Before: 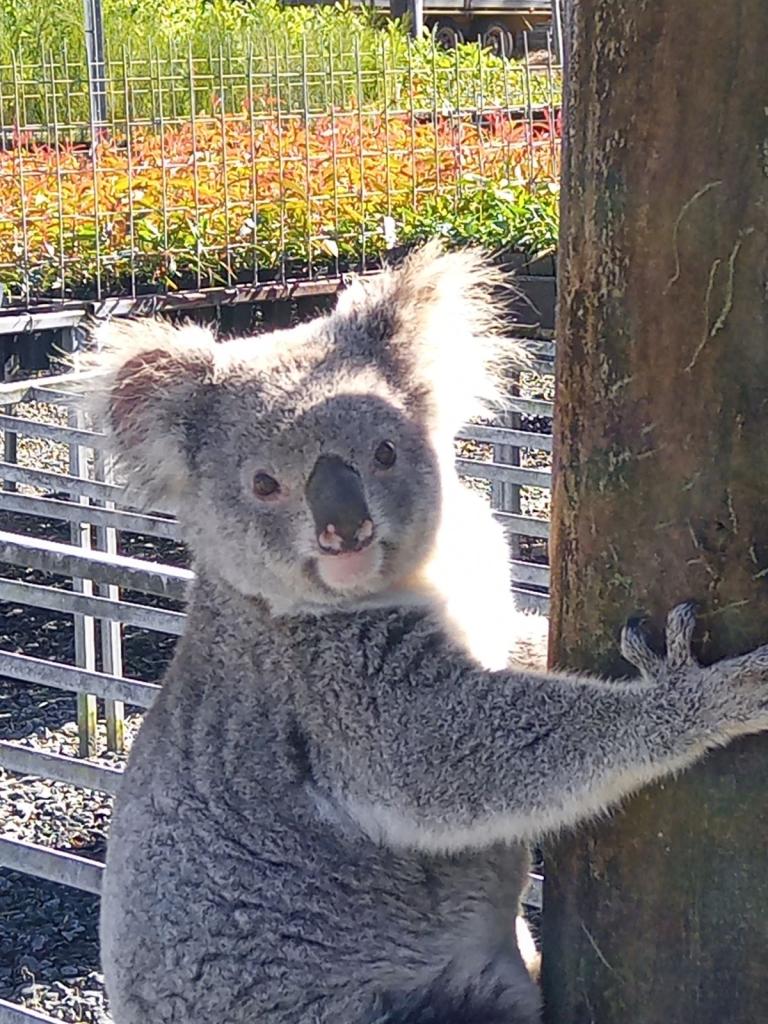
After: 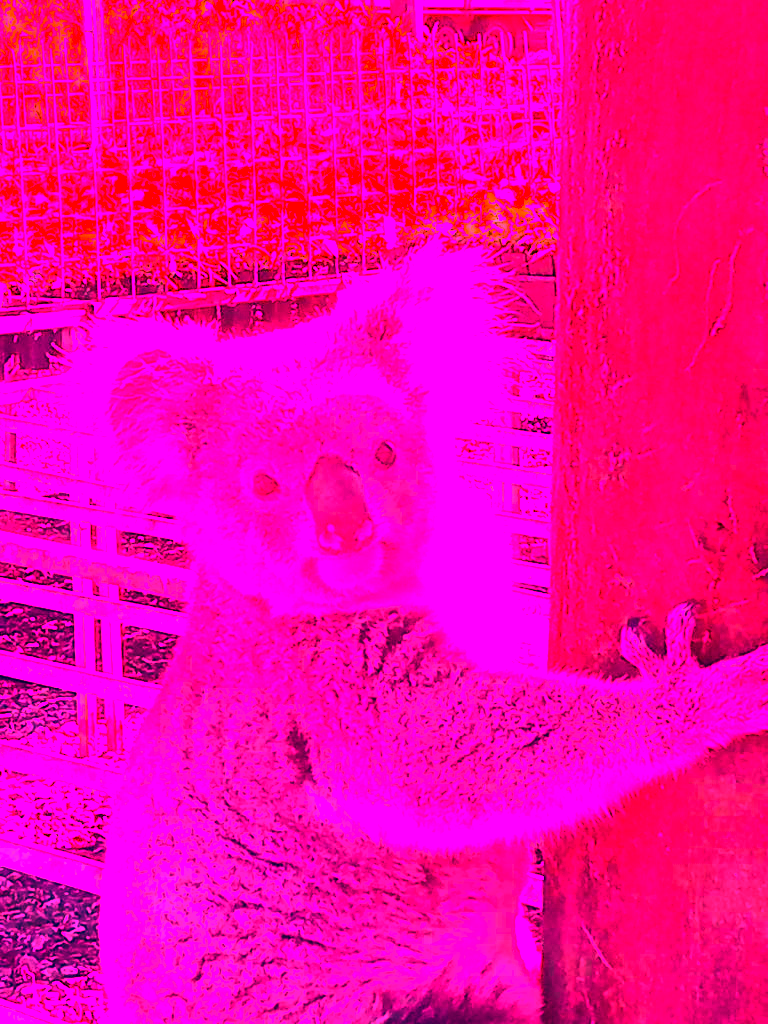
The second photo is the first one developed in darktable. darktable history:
contrast brightness saturation: contrast 0.13, brightness -0.05, saturation 0.16
white balance: red 4.26, blue 1.802
